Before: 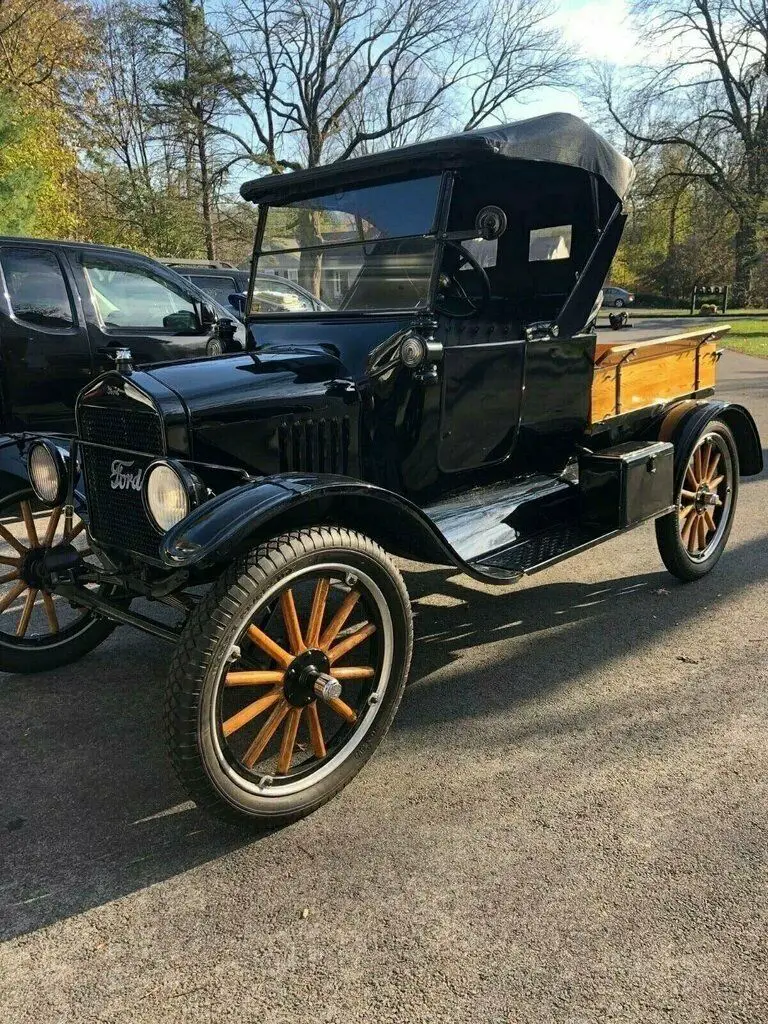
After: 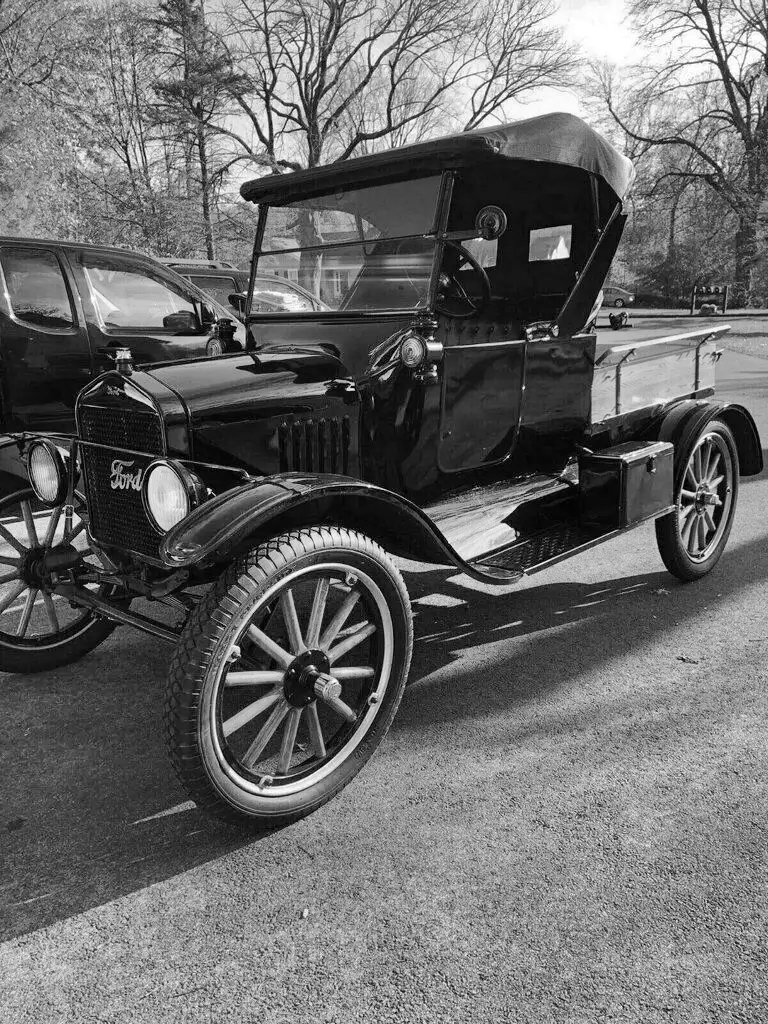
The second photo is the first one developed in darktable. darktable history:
shadows and highlights: white point adjustment 0.1, highlights -70, soften with gaussian
monochrome: on, module defaults
color balance rgb: perceptual saturation grading › global saturation 25%, perceptual brilliance grading › mid-tones 10%, perceptual brilliance grading › shadows 15%, global vibrance 20%
